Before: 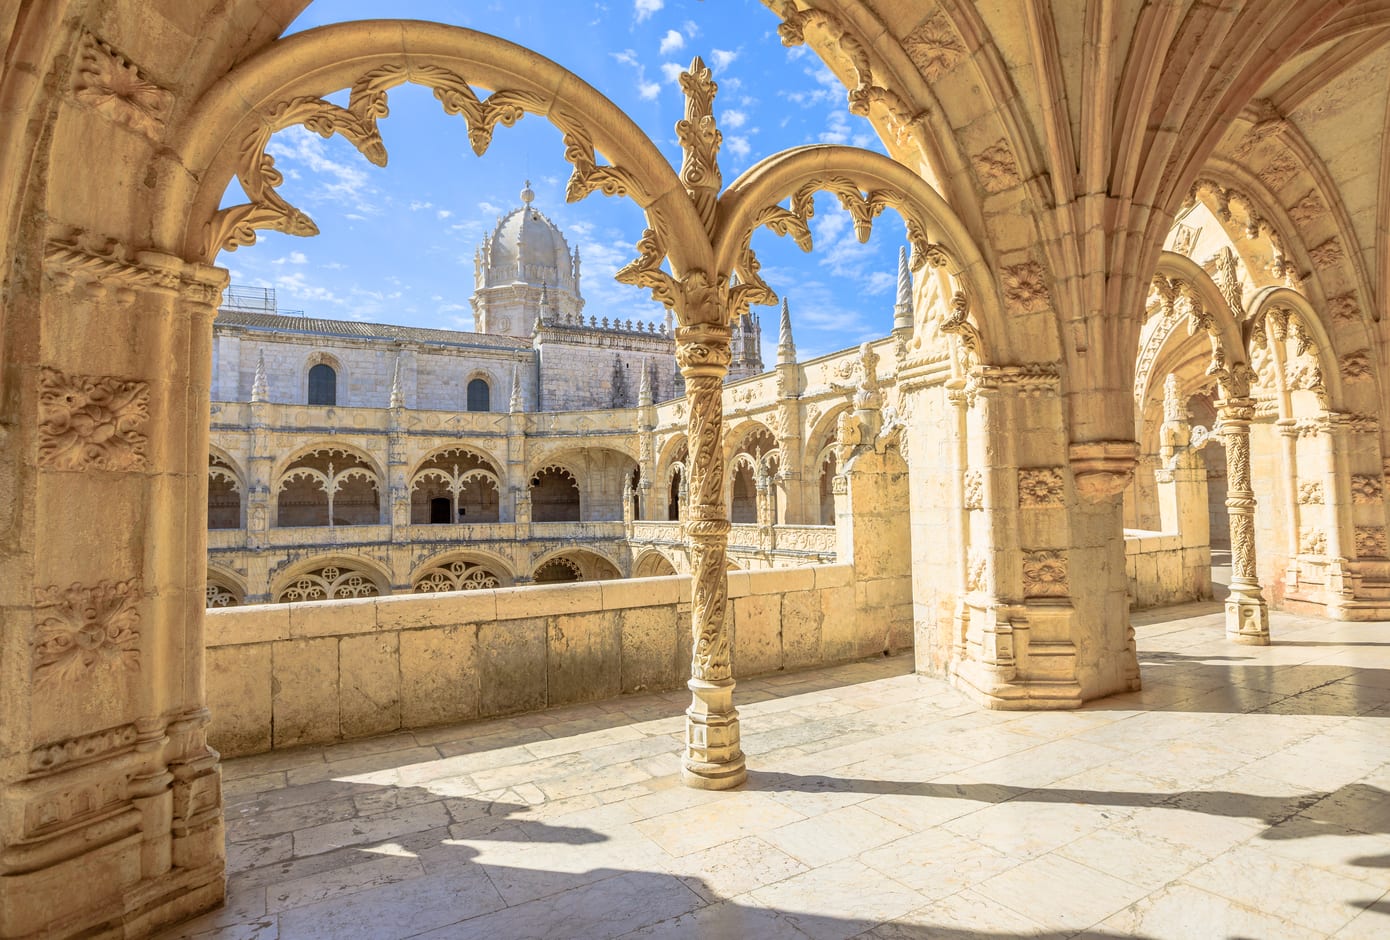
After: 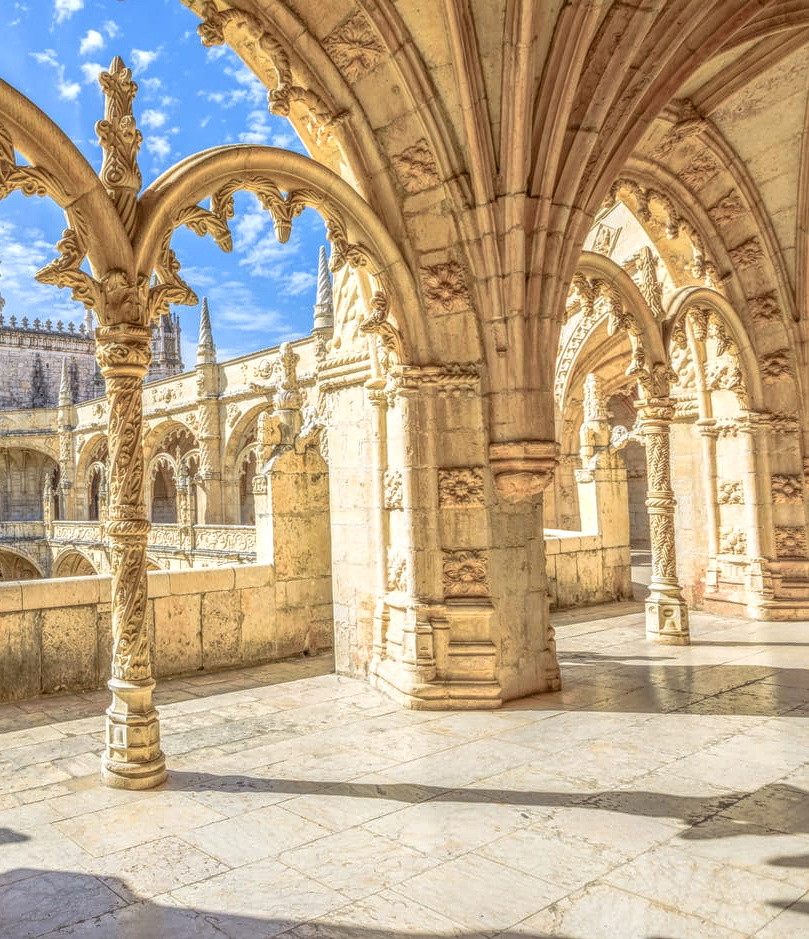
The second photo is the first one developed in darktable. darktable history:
crop: left 41.774%
local contrast: highlights 1%, shadows 4%, detail 199%, midtone range 0.248
